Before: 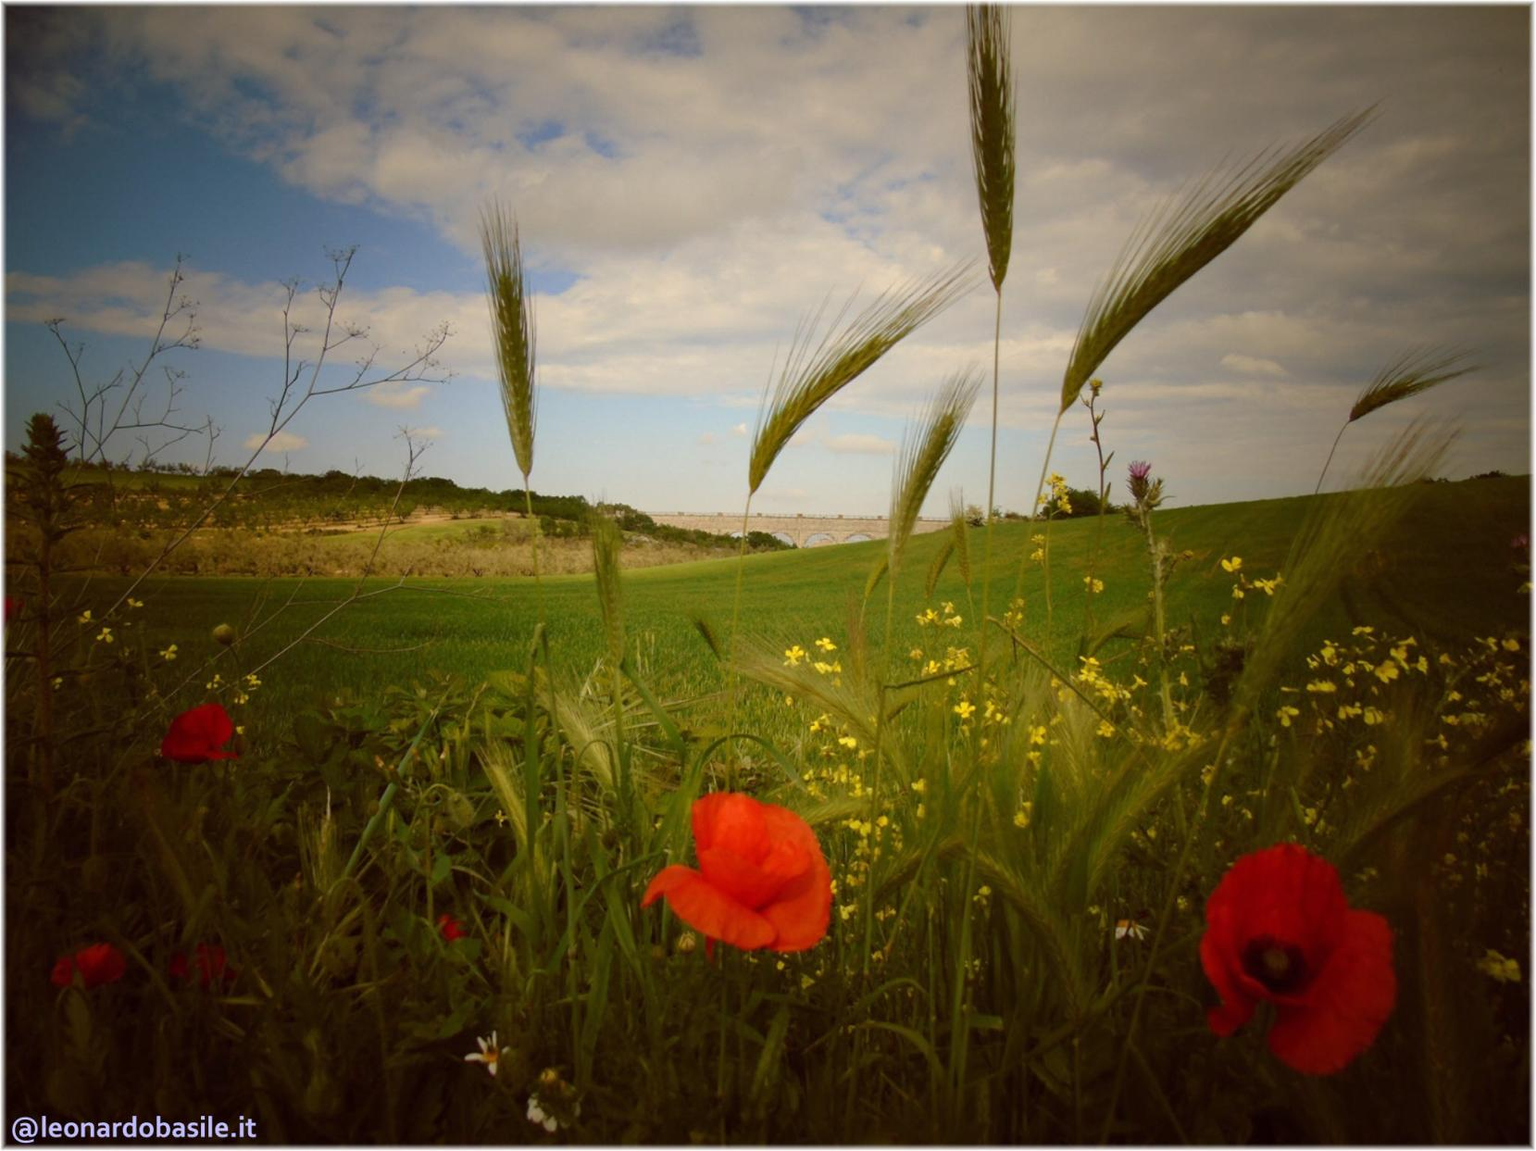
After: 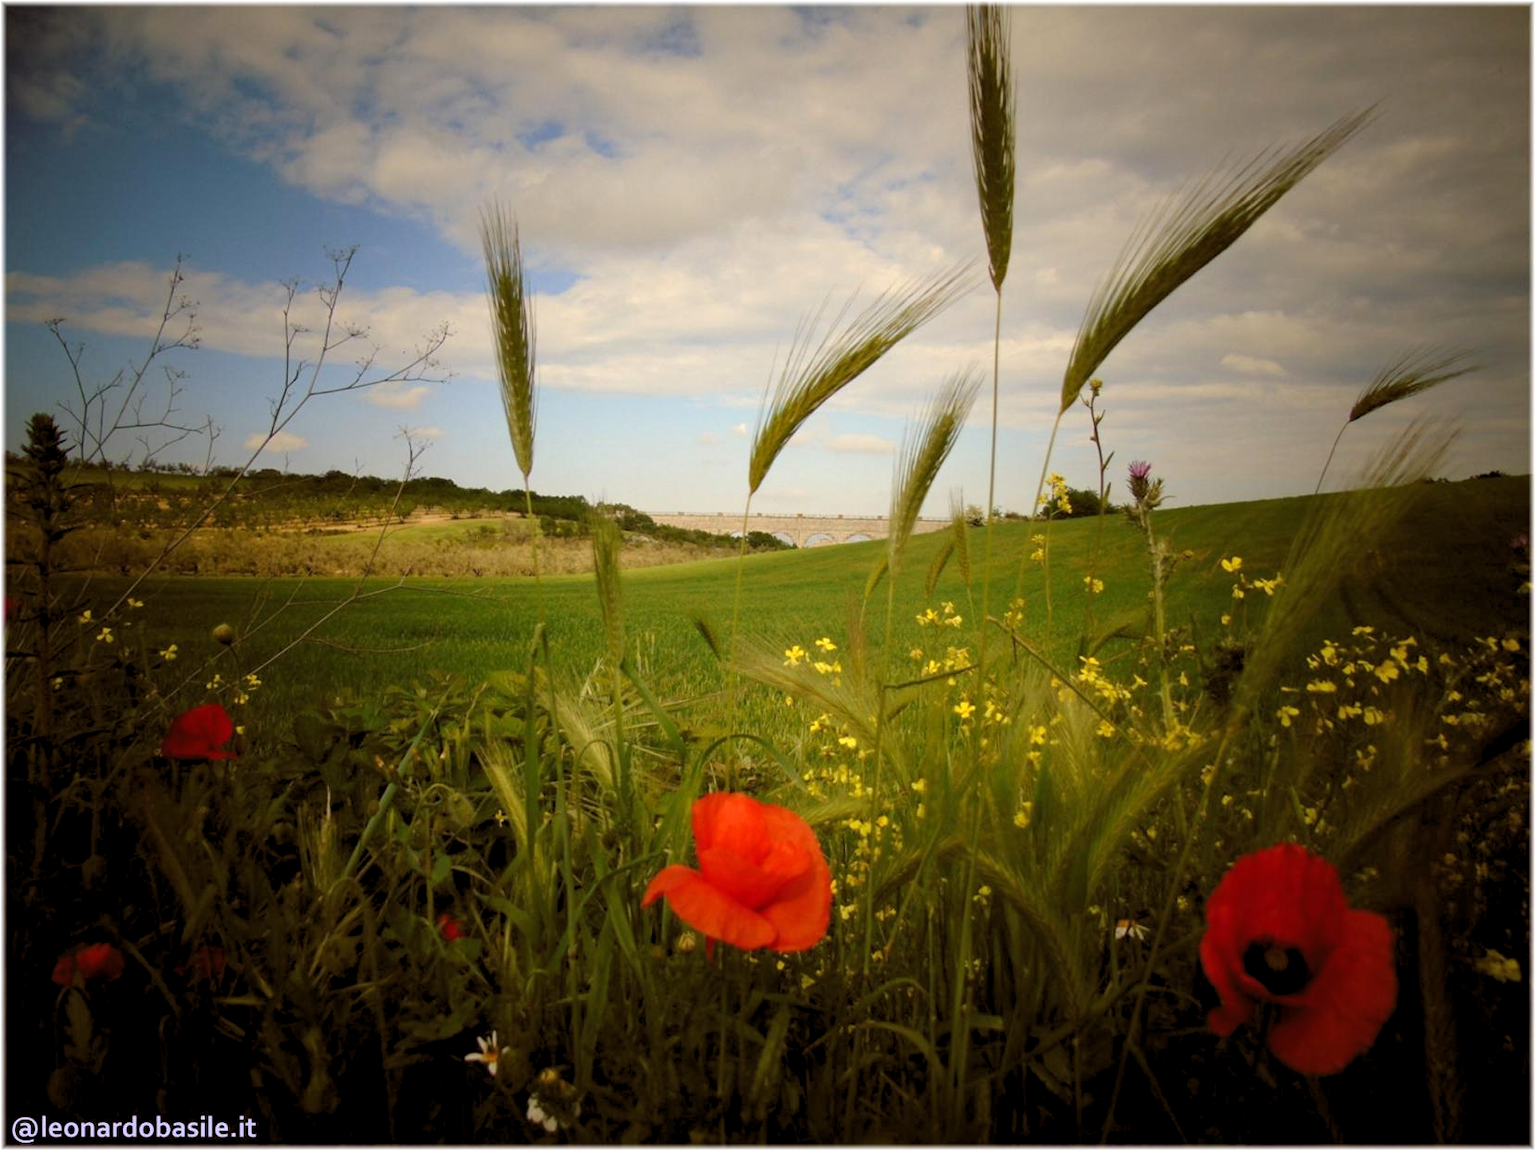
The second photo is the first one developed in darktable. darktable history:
levels: levels [0.073, 0.497, 0.972]
exposure: exposure 0.127 EV, compensate highlight preservation false
